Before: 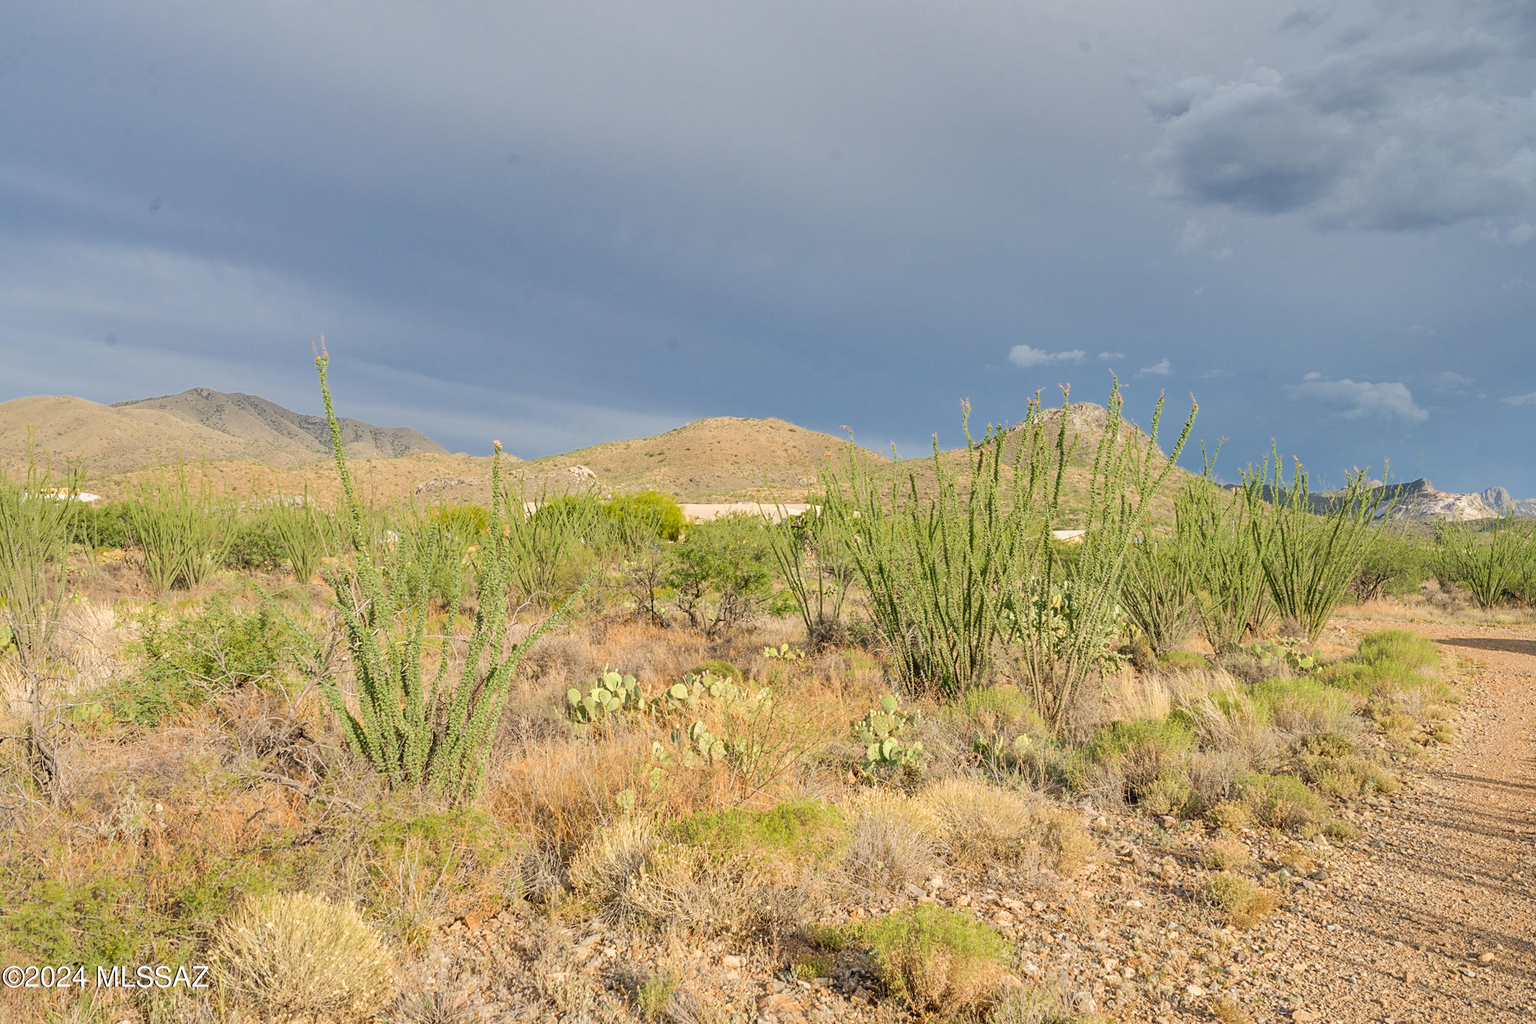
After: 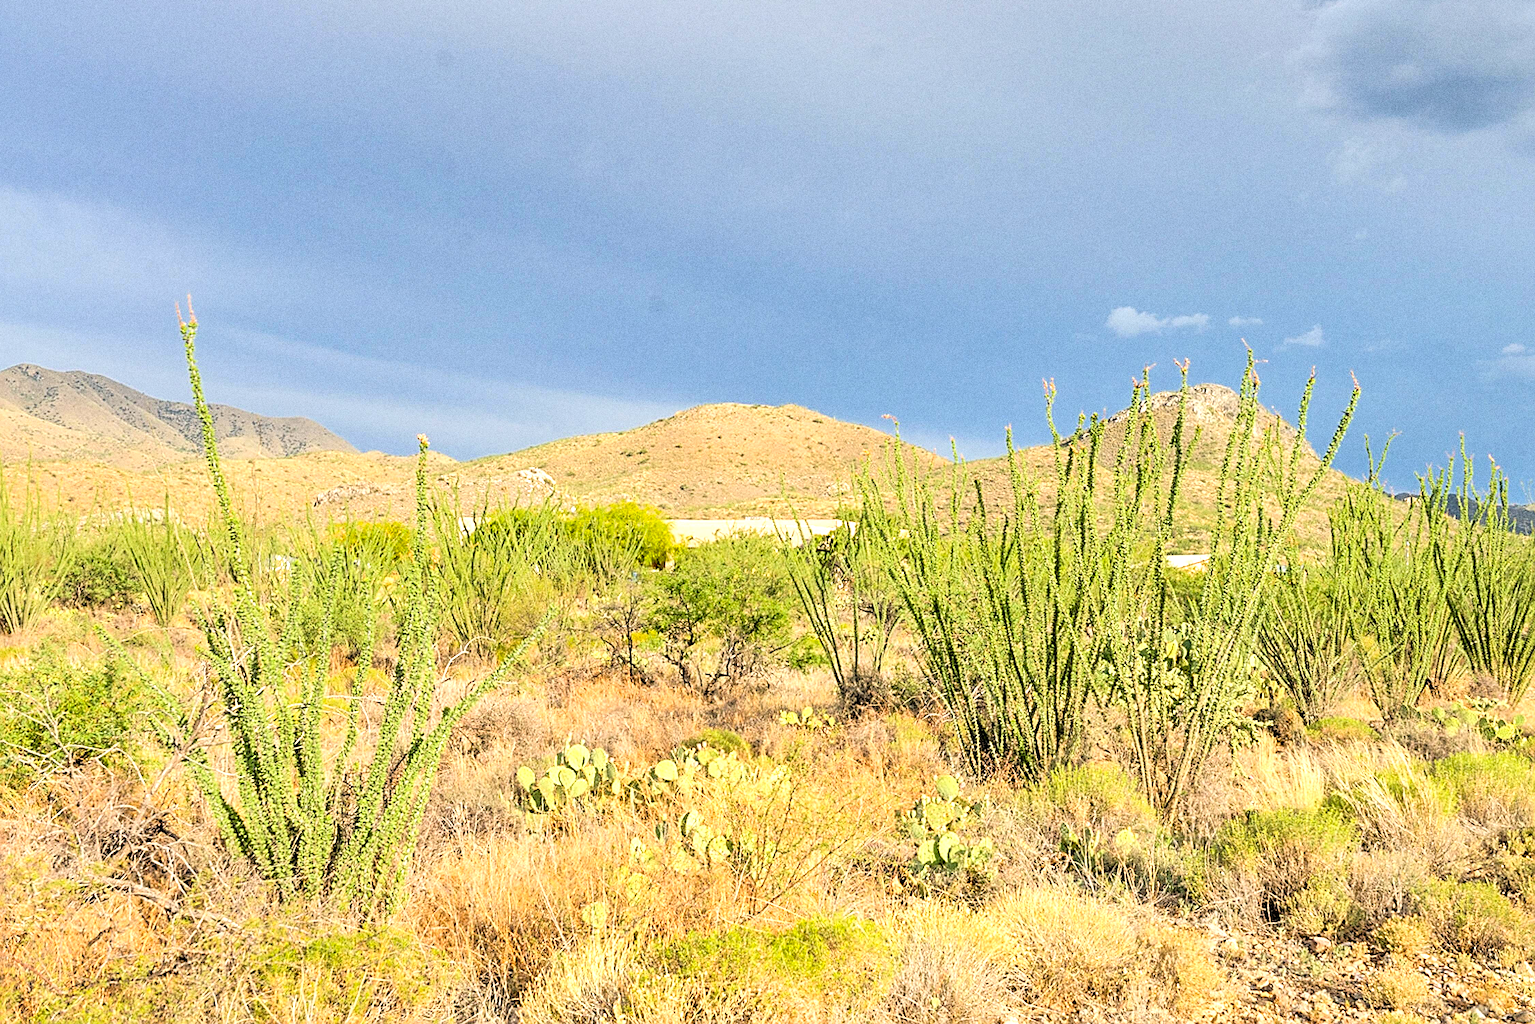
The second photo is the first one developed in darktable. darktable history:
grain: coarseness 0.09 ISO, strength 40%
exposure: exposure 0.564 EV, compensate highlight preservation false
rgb levels: levels [[0.029, 0.461, 0.922], [0, 0.5, 1], [0, 0.5, 1]]
sharpen: on, module defaults
contrast brightness saturation: contrast 0.08, saturation 0.2
crop and rotate: left 11.831%, top 11.346%, right 13.429%, bottom 13.899%
